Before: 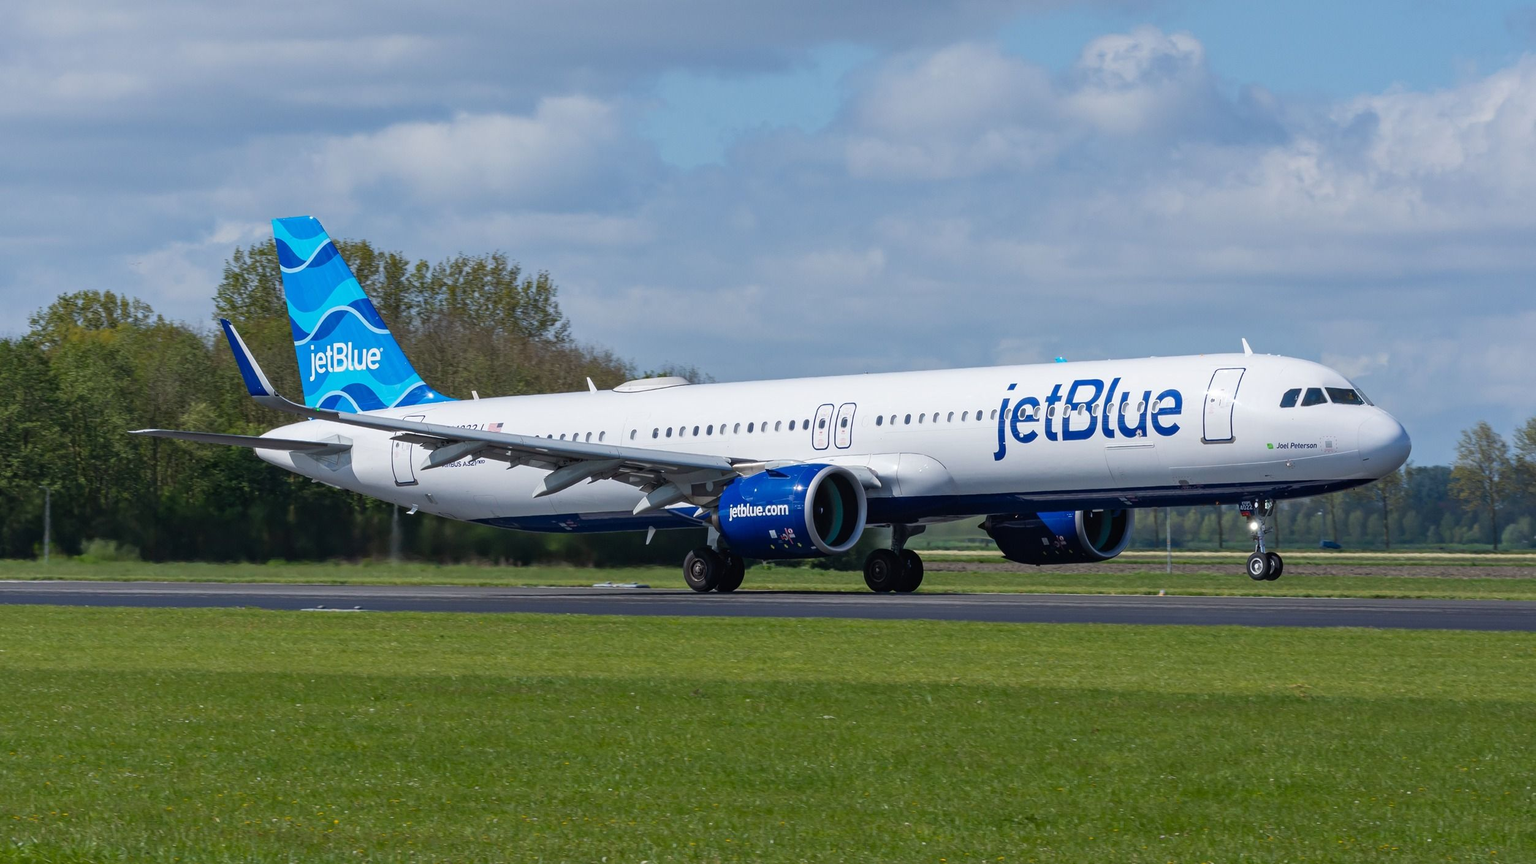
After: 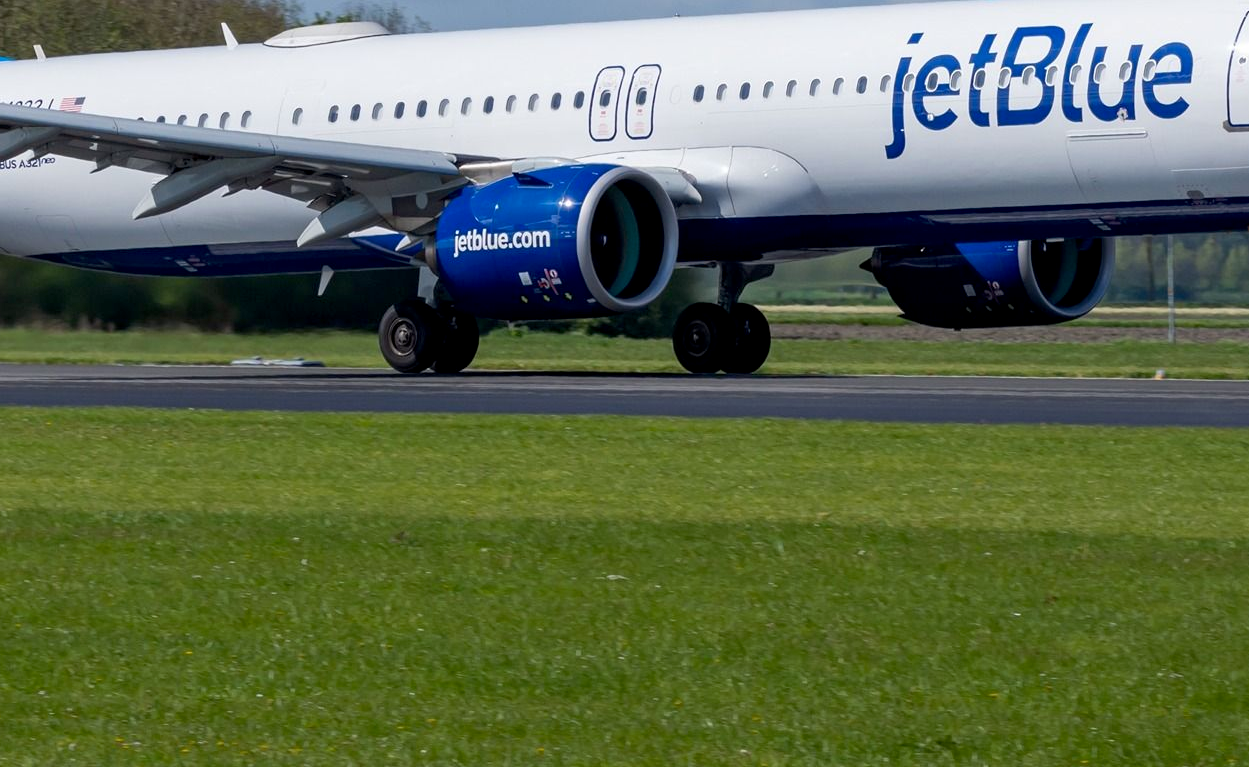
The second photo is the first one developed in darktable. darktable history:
crop: left 29.387%, top 42.08%, right 20.749%, bottom 3.495%
exposure: black level correction 0.005, exposure 0.001 EV, compensate exposure bias true, compensate highlight preservation false
